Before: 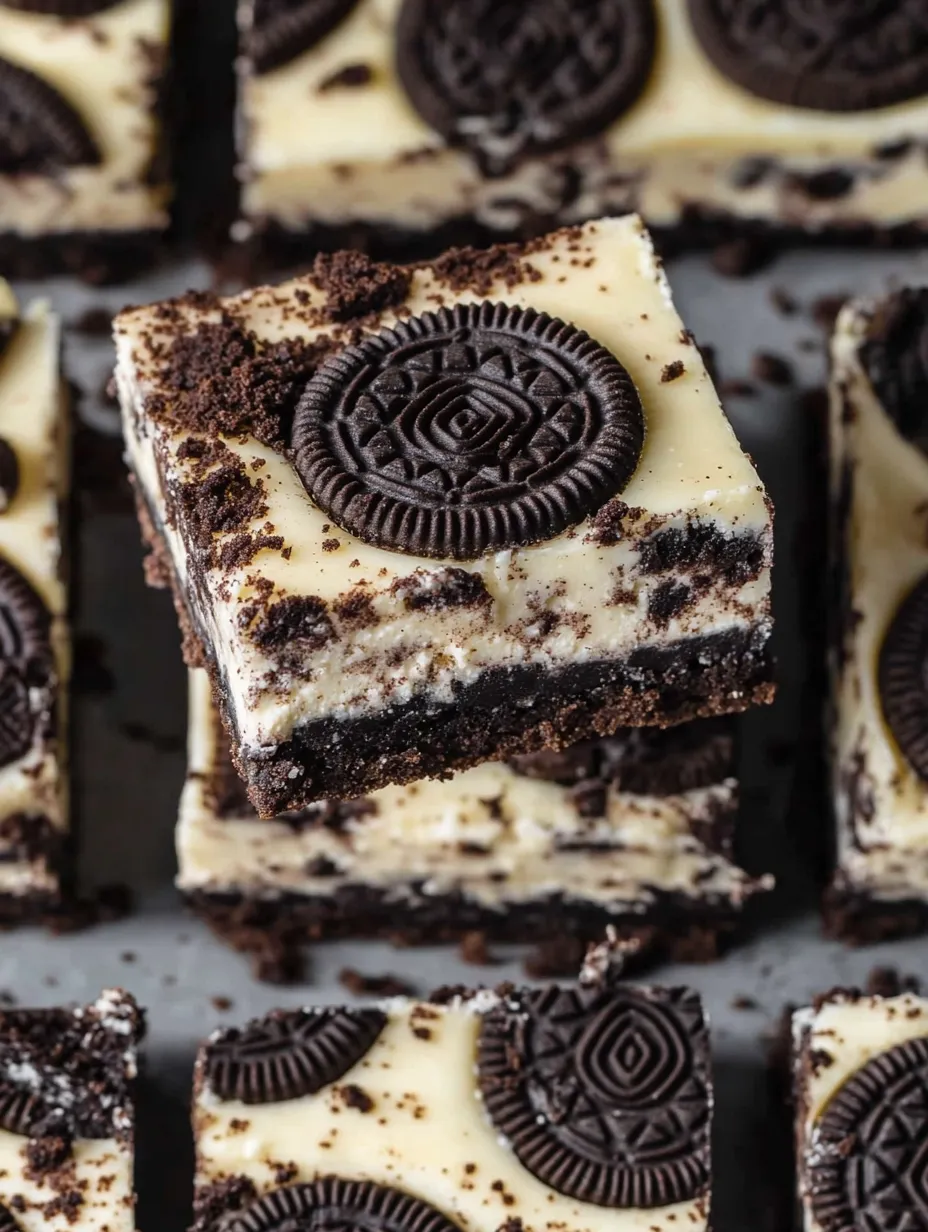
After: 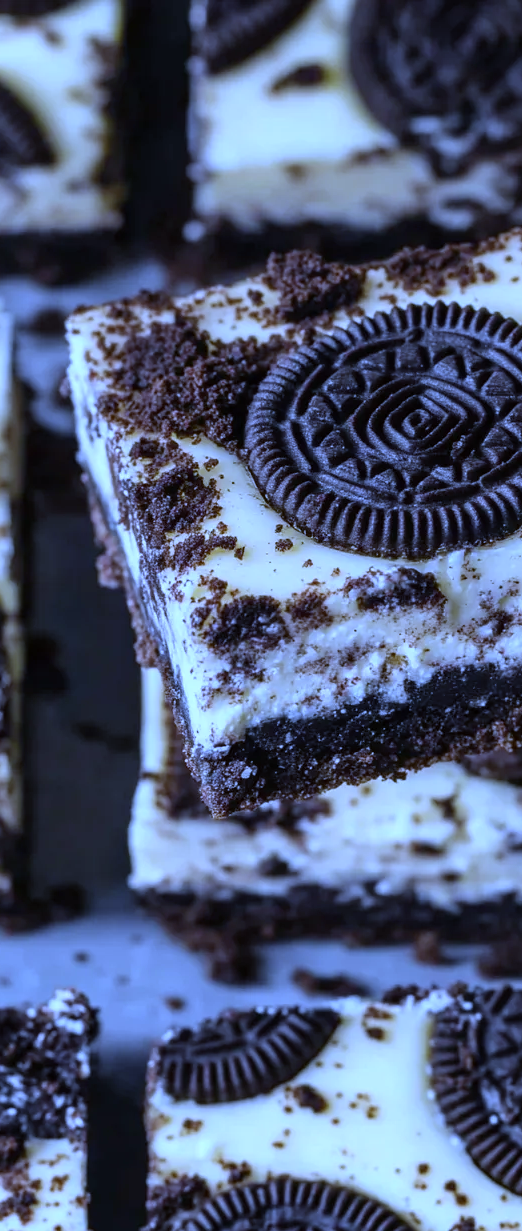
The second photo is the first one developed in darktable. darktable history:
white balance: red 0.766, blue 1.537
crop: left 5.114%, right 38.589%
